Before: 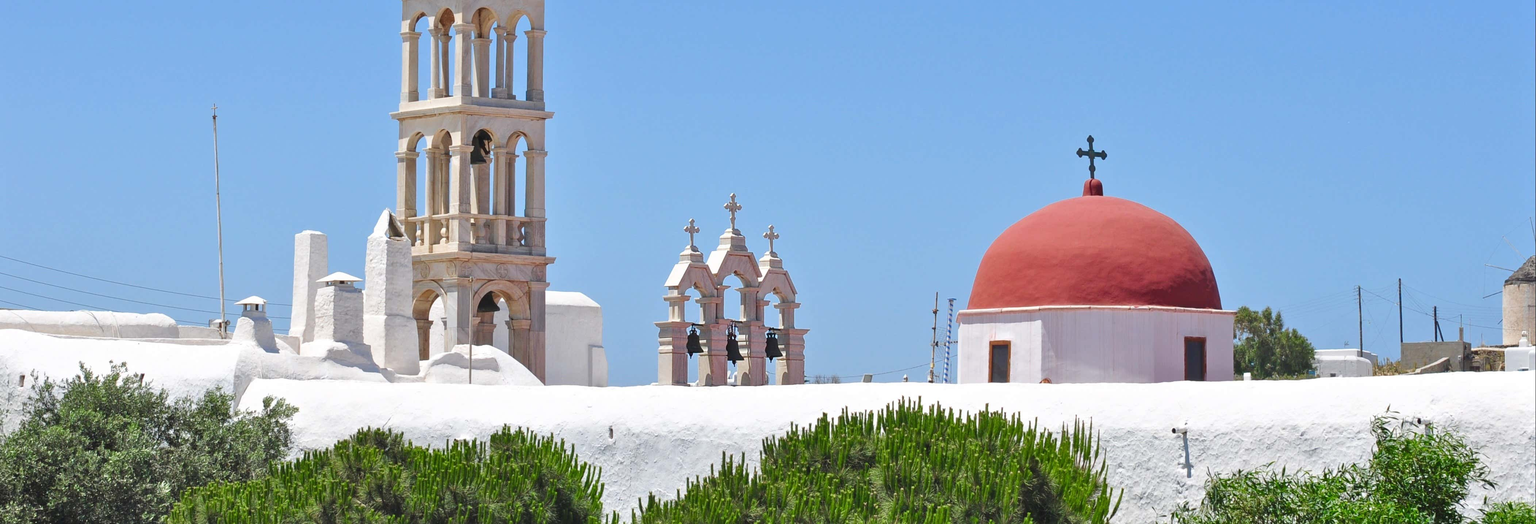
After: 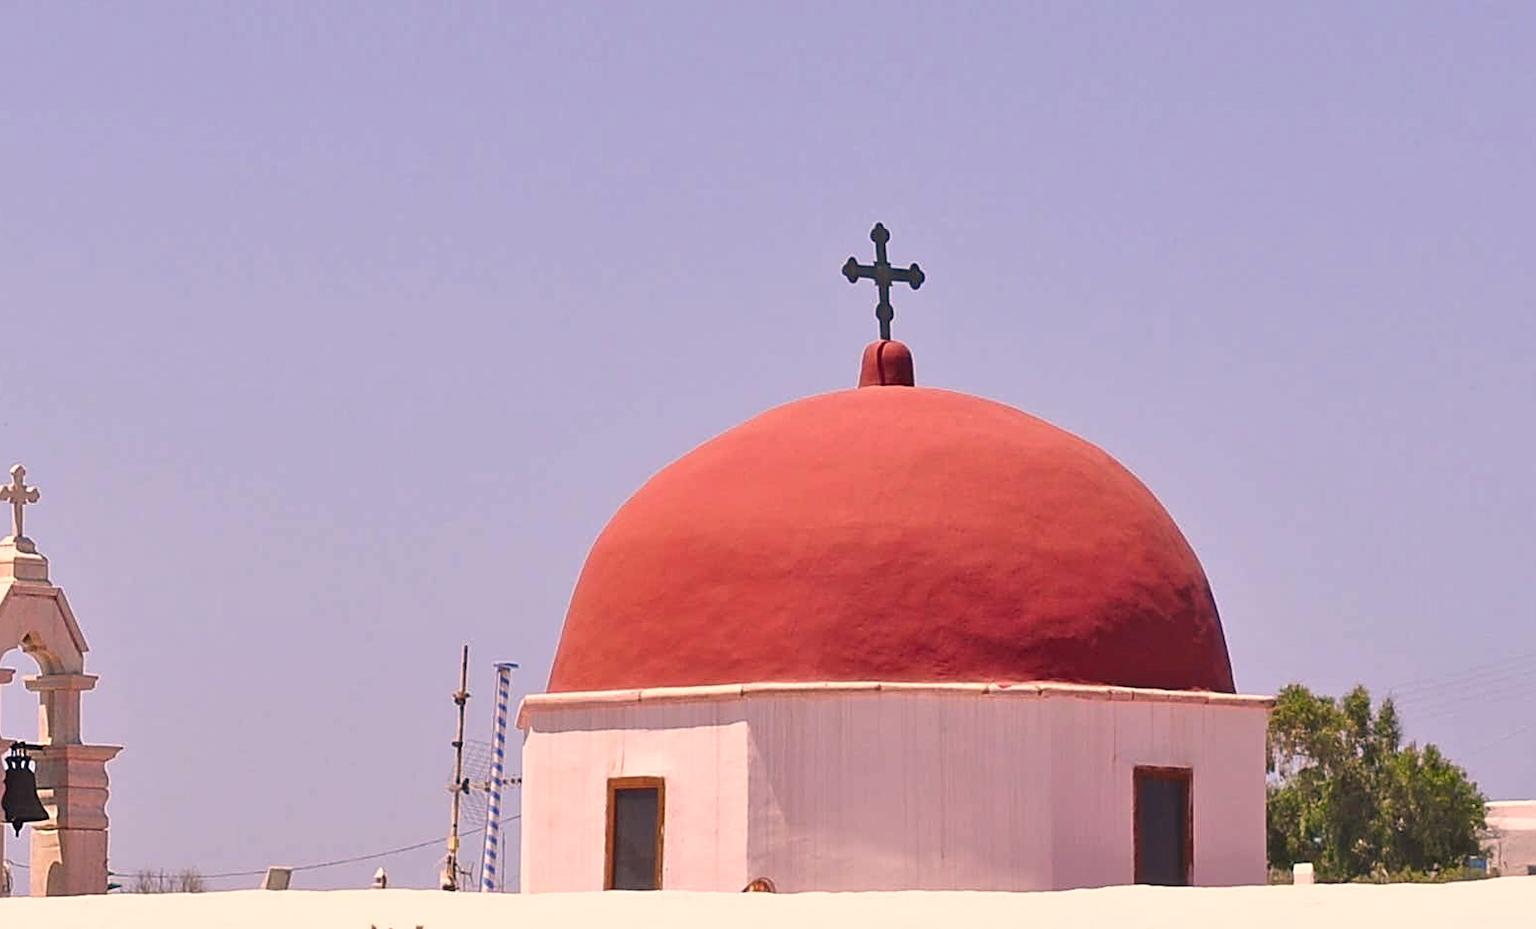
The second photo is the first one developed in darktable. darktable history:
color correction: highlights a* 21.35, highlights b* 19.32
crop and rotate: left 49.78%, top 10.099%, right 13.18%, bottom 24.122%
sharpen: on, module defaults
